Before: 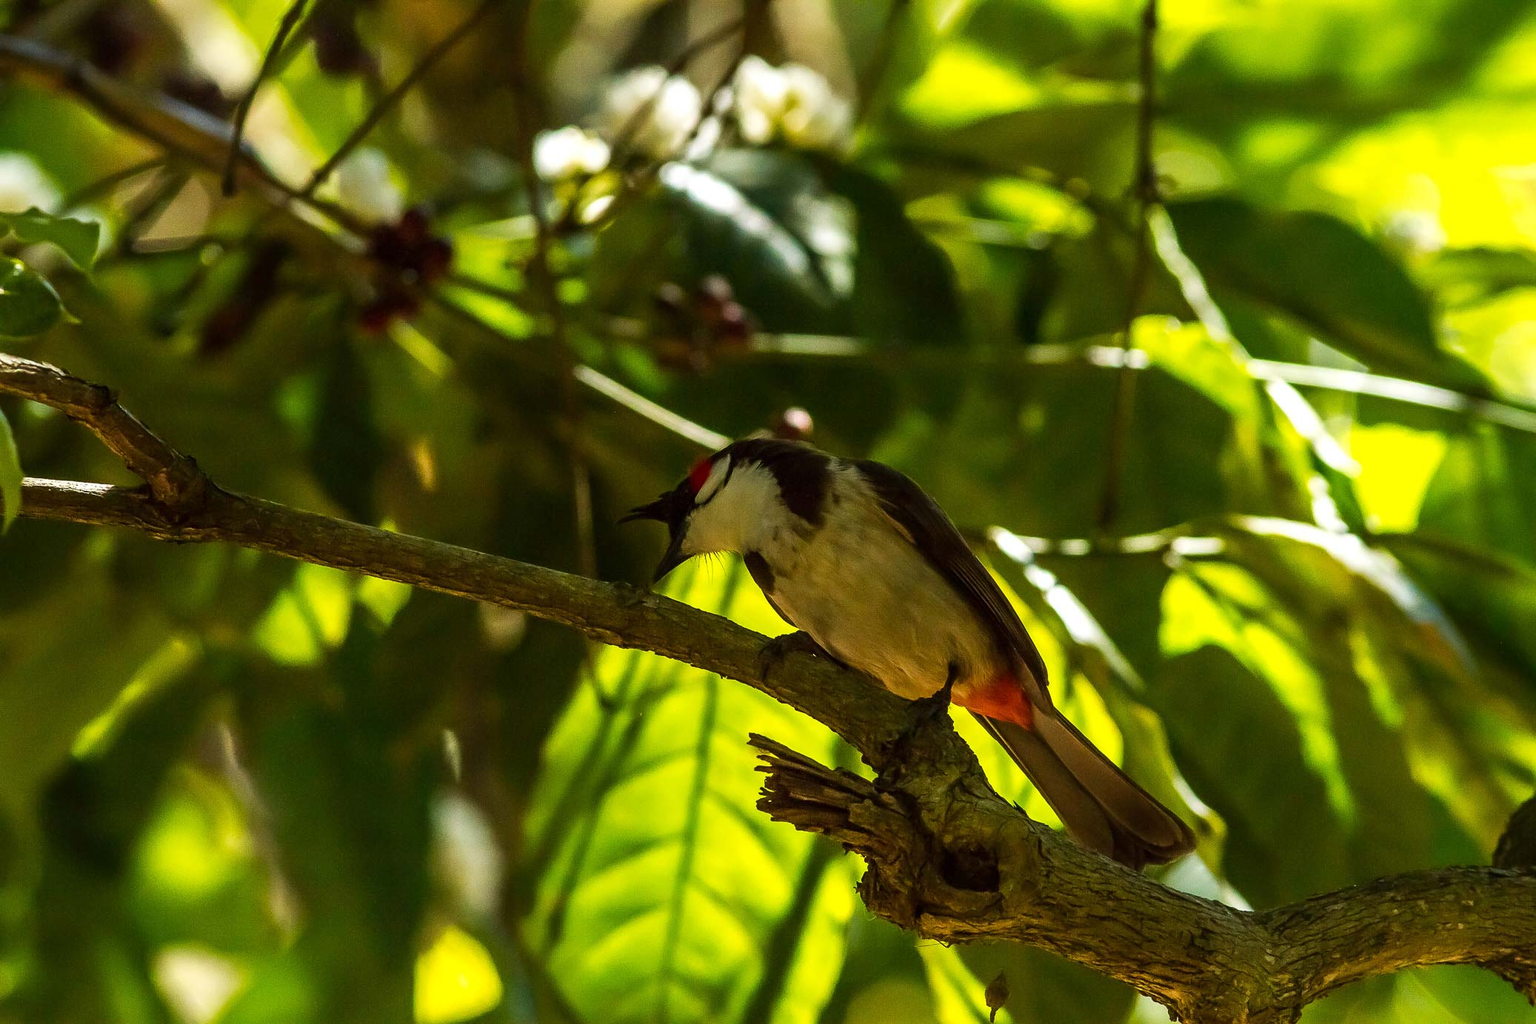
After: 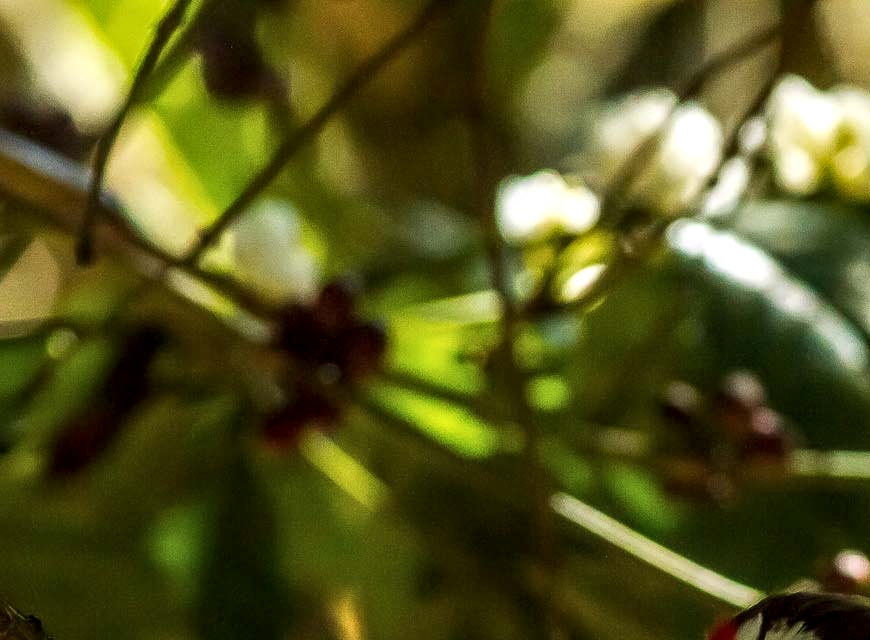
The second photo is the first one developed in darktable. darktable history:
crop and rotate: left 10.817%, top 0.062%, right 47.194%, bottom 53.626%
local contrast: detail 130%
